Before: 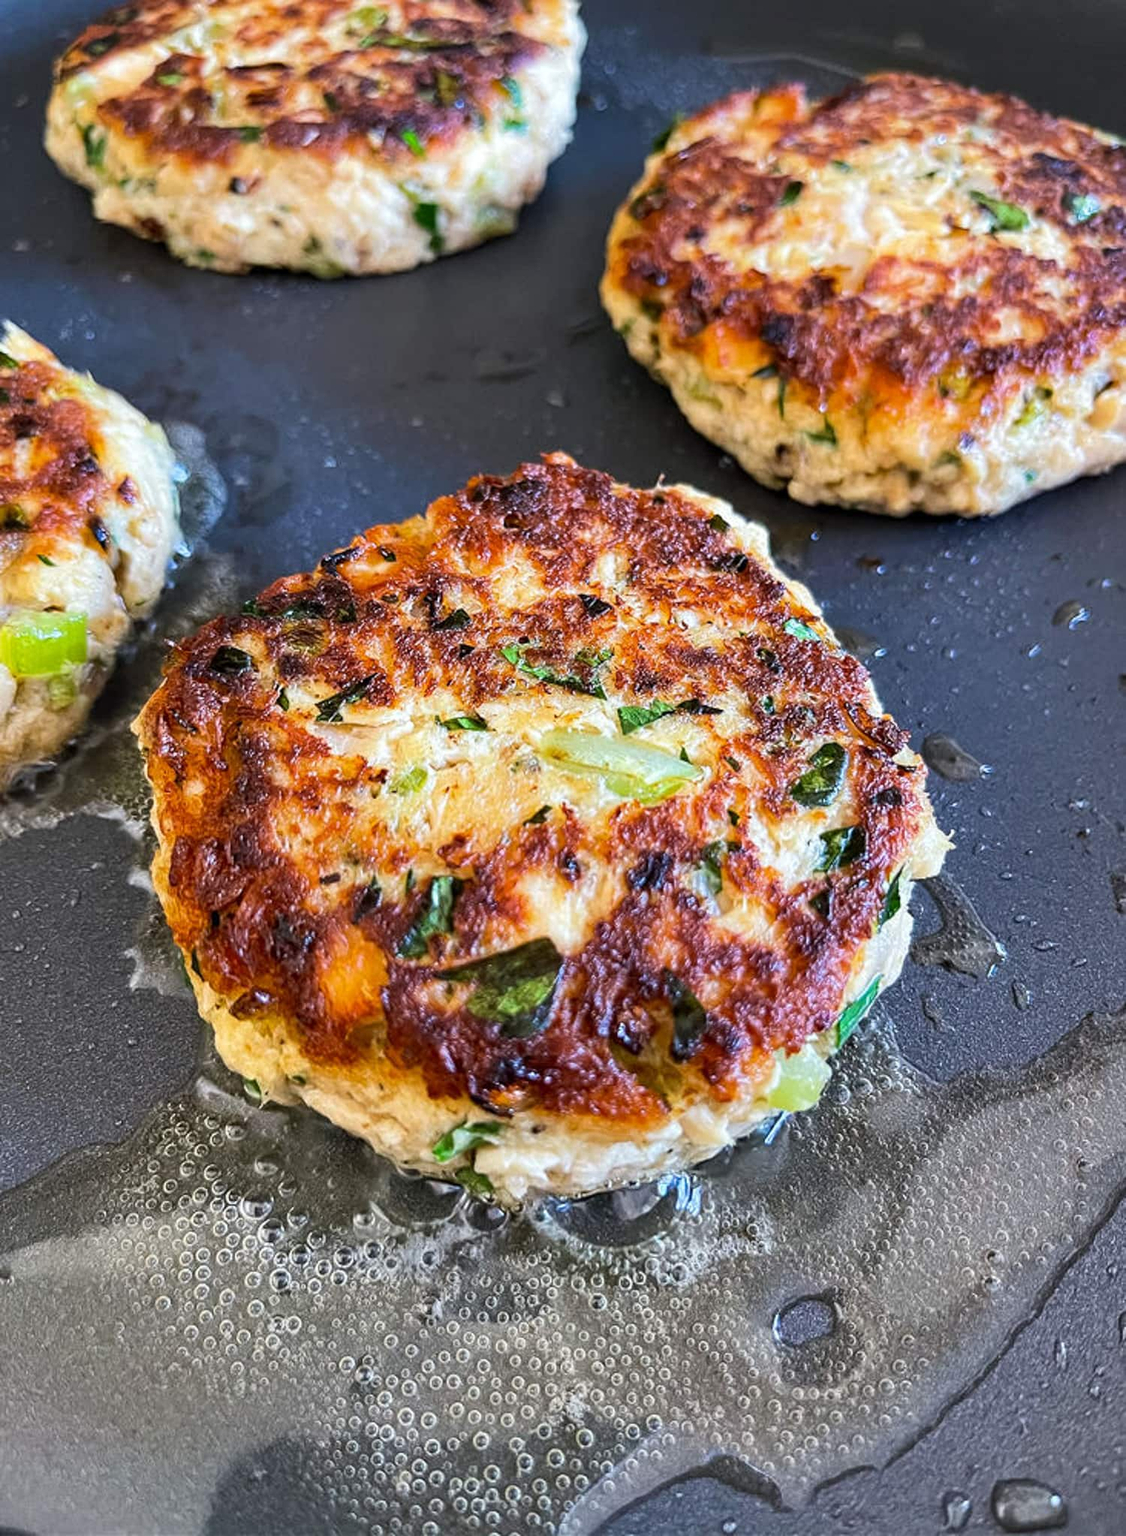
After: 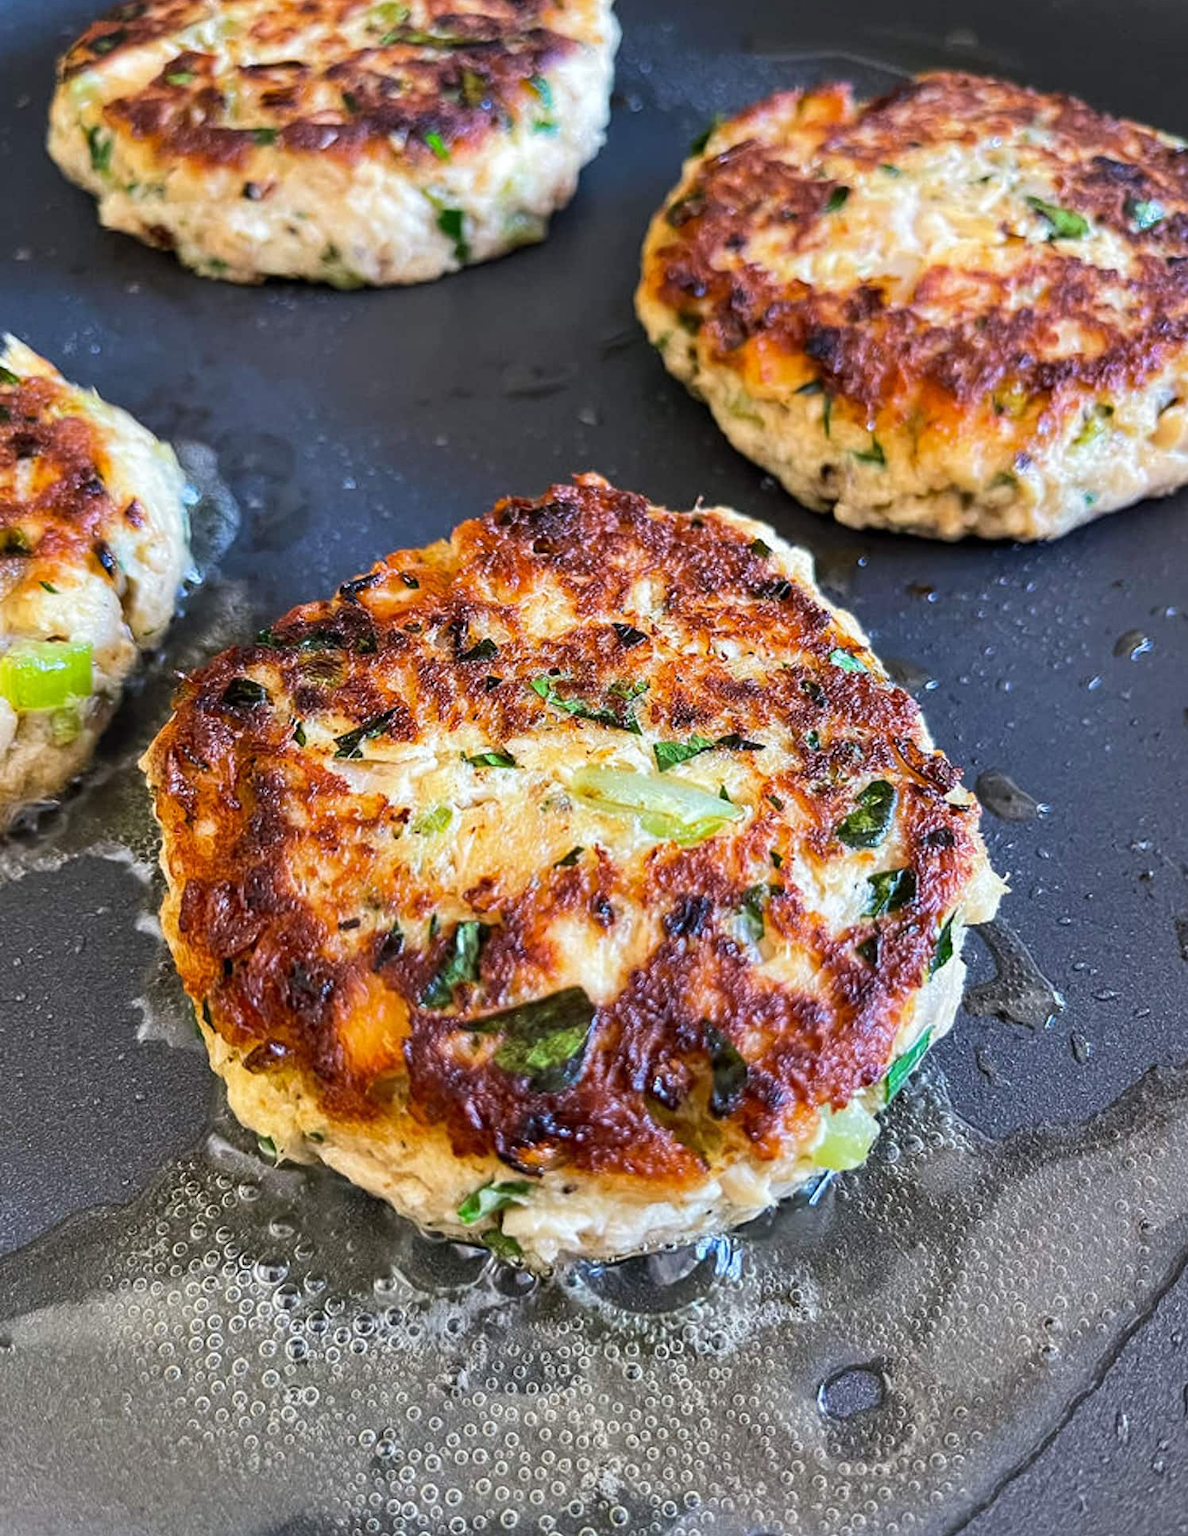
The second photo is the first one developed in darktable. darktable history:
crop: top 0.346%, right 0.263%, bottom 5.084%
